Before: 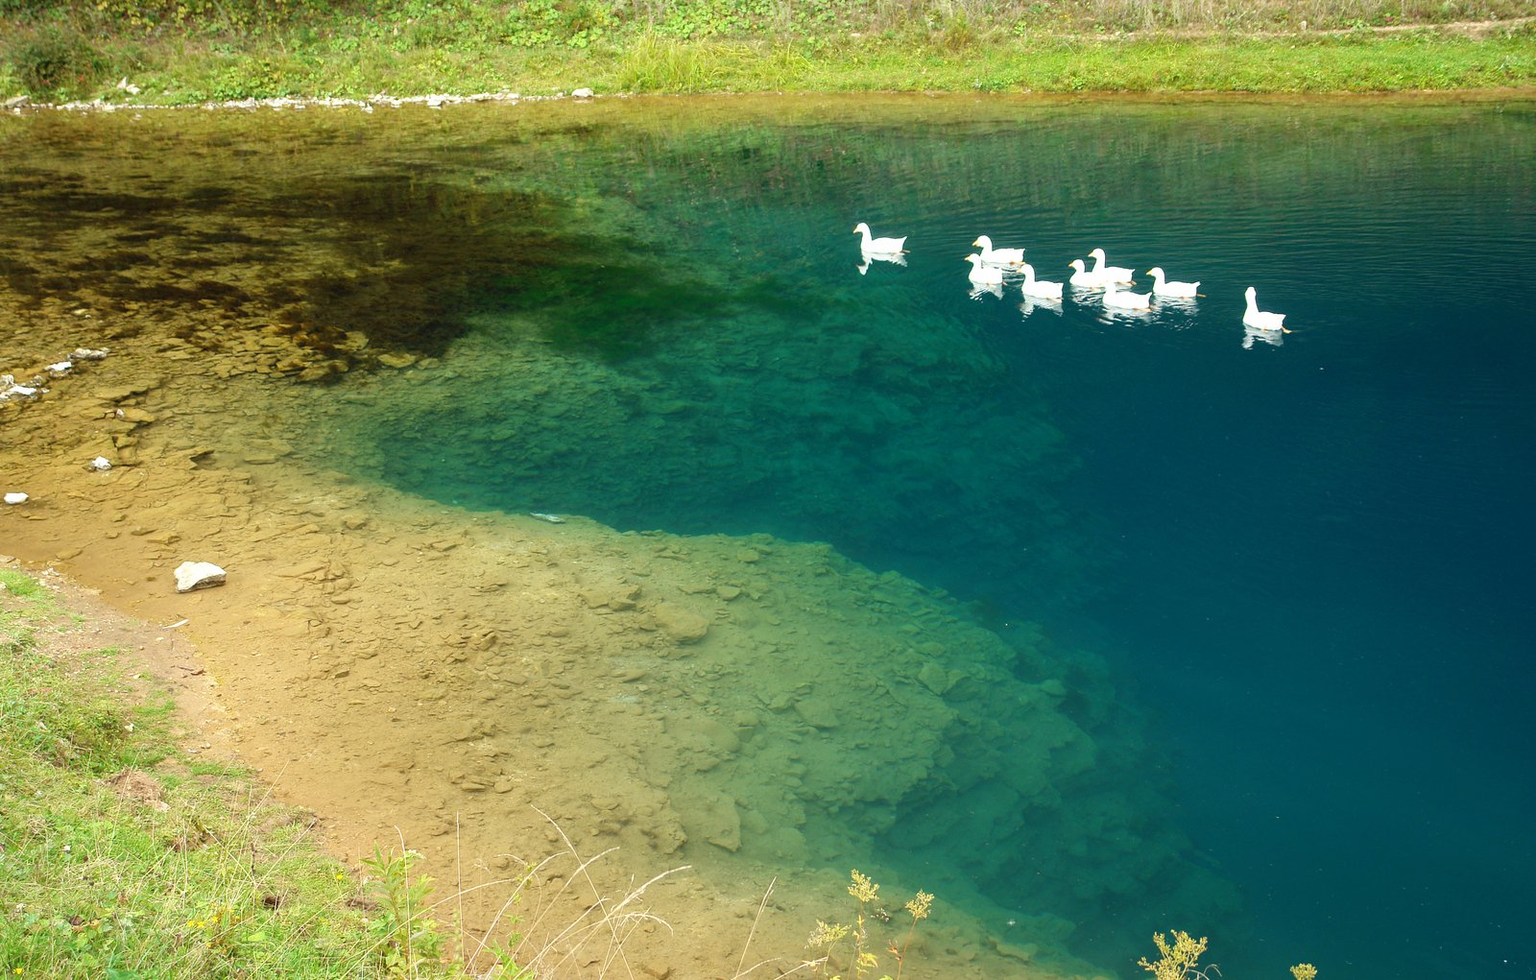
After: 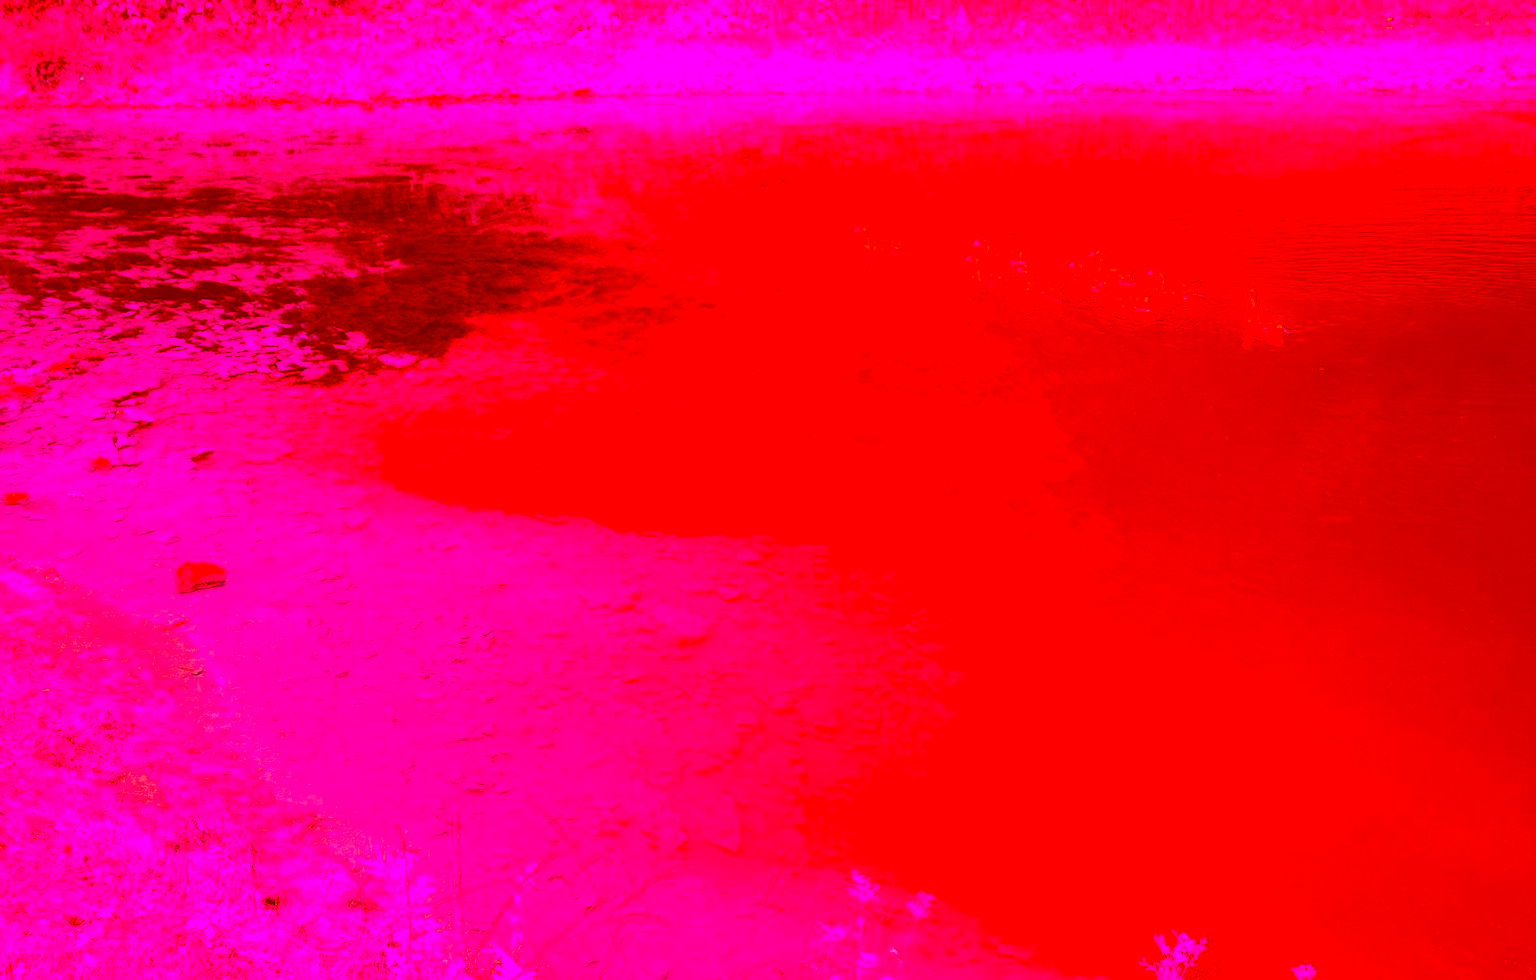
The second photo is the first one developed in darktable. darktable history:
color correction: highlights a* -39.68, highlights b* -40, shadows a* -40, shadows b* -40, saturation -3
shadows and highlights: shadows 12, white point adjustment 1.2, soften with gaussian
filmic rgb: black relative exposure -7.48 EV, white relative exposure 4.83 EV, hardness 3.4, color science v6 (2022)
